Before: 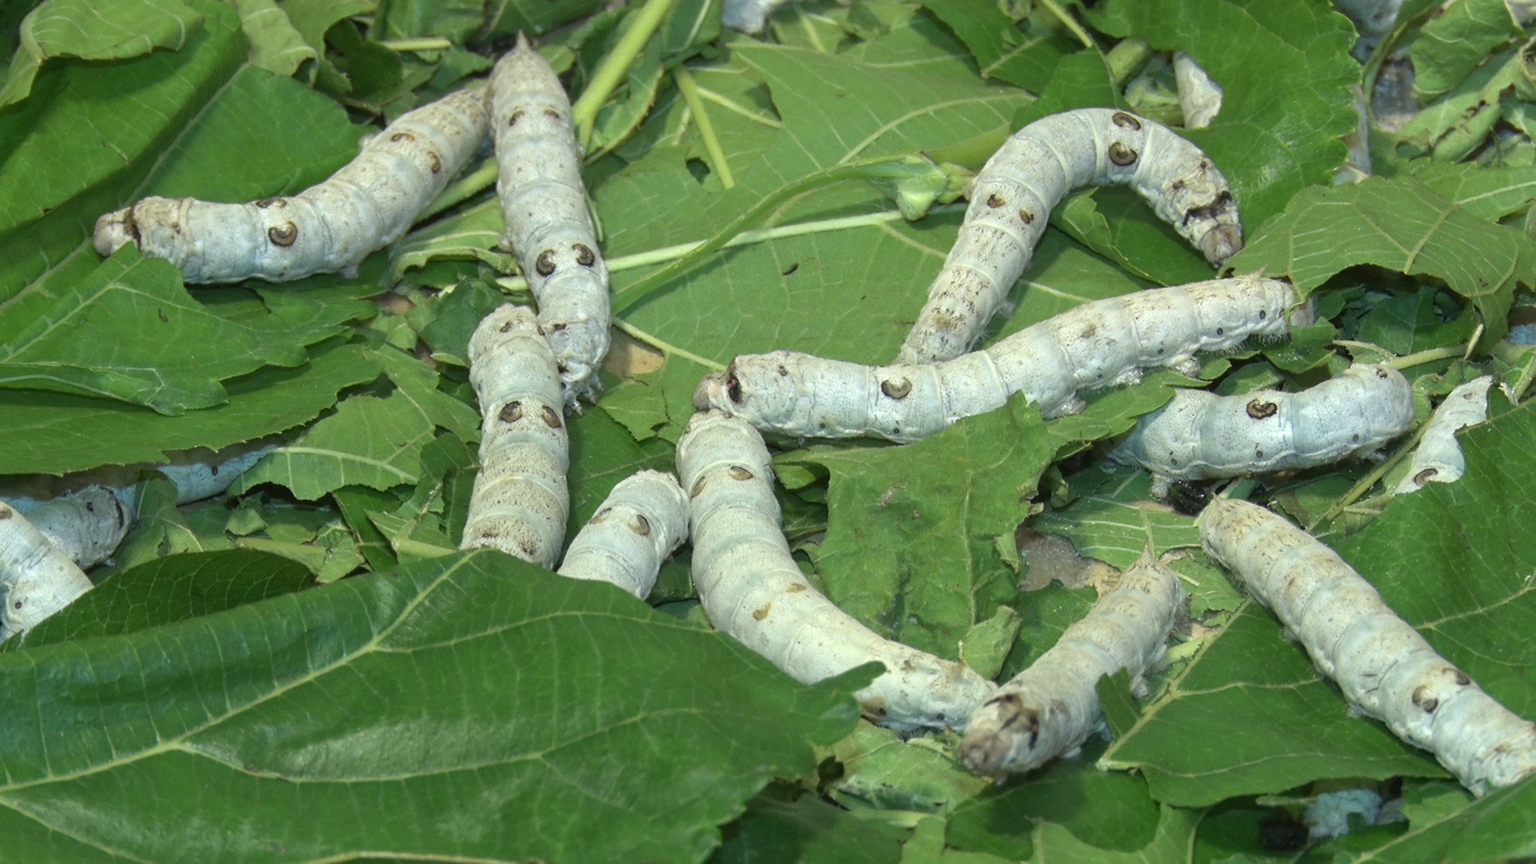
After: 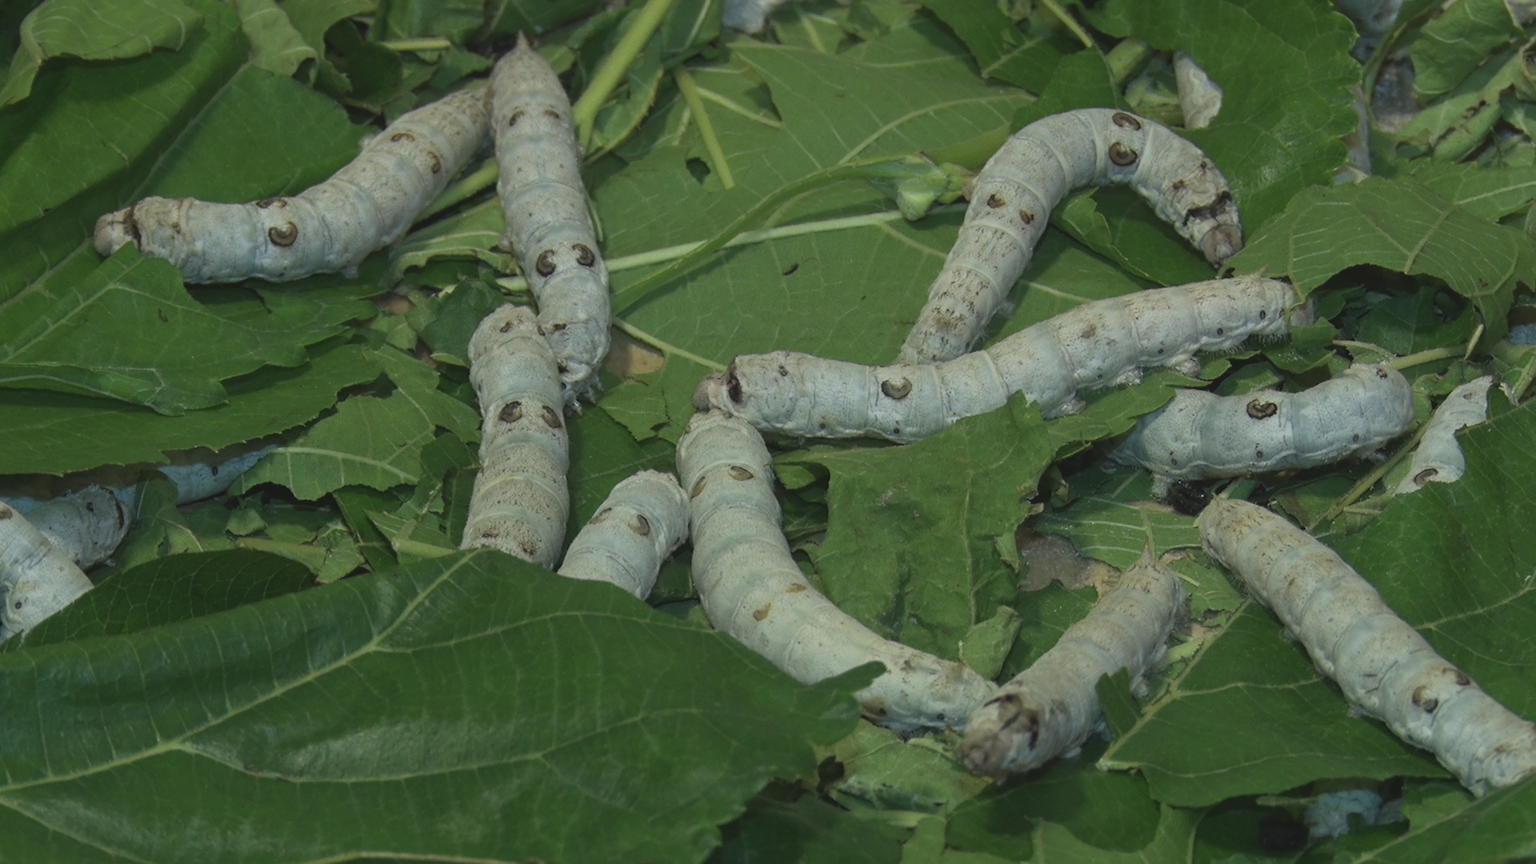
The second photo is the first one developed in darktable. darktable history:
tone equalizer: on, module defaults
exposure: black level correction -0.017, exposure -1.12 EV, compensate exposure bias true, compensate highlight preservation false
